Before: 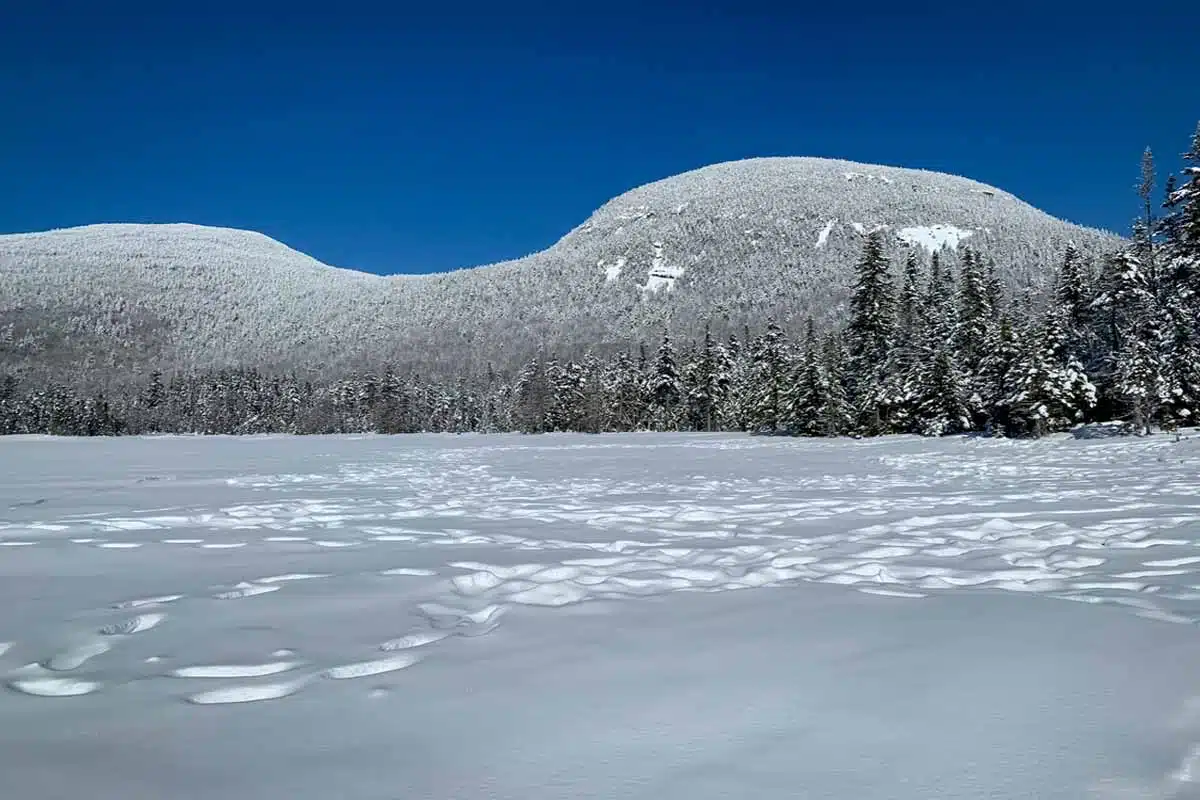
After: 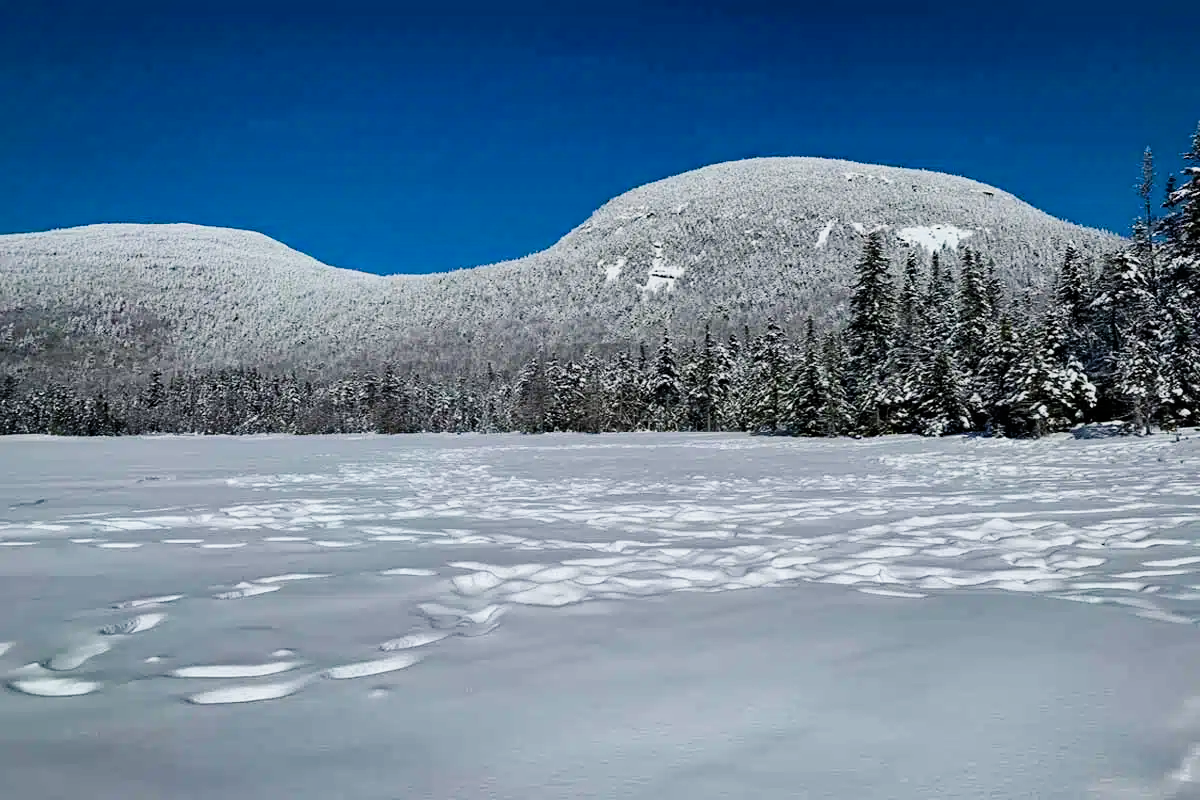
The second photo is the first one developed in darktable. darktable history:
color balance rgb: global offset › luminance 0.491%, perceptual saturation grading › global saturation 20%, perceptual saturation grading › highlights -48.929%, perceptual saturation grading › shadows 24.022%, perceptual brilliance grading › global brilliance -1.072%, perceptual brilliance grading › highlights -0.97%, perceptual brilliance grading › mid-tones -2.024%, perceptual brilliance grading › shadows -1.465%, global vibrance 20%
tone equalizer: -8 EV -0.435 EV, -7 EV -0.425 EV, -6 EV -0.358 EV, -5 EV -0.192 EV, -3 EV 0.205 EV, -2 EV 0.314 EV, -1 EV 0.399 EV, +0 EV 0.41 EV, edges refinement/feathering 500, mask exposure compensation -1.57 EV, preserve details no
haze removal: compatibility mode true, adaptive false
filmic rgb: black relative exposure -8.13 EV, white relative exposure 3.76 EV, threshold 3 EV, hardness 4.44, enable highlight reconstruction true
local contrast: mode bilateral grid, contrast 19, coarseness 50, detail 119%, midtone range 0.2
